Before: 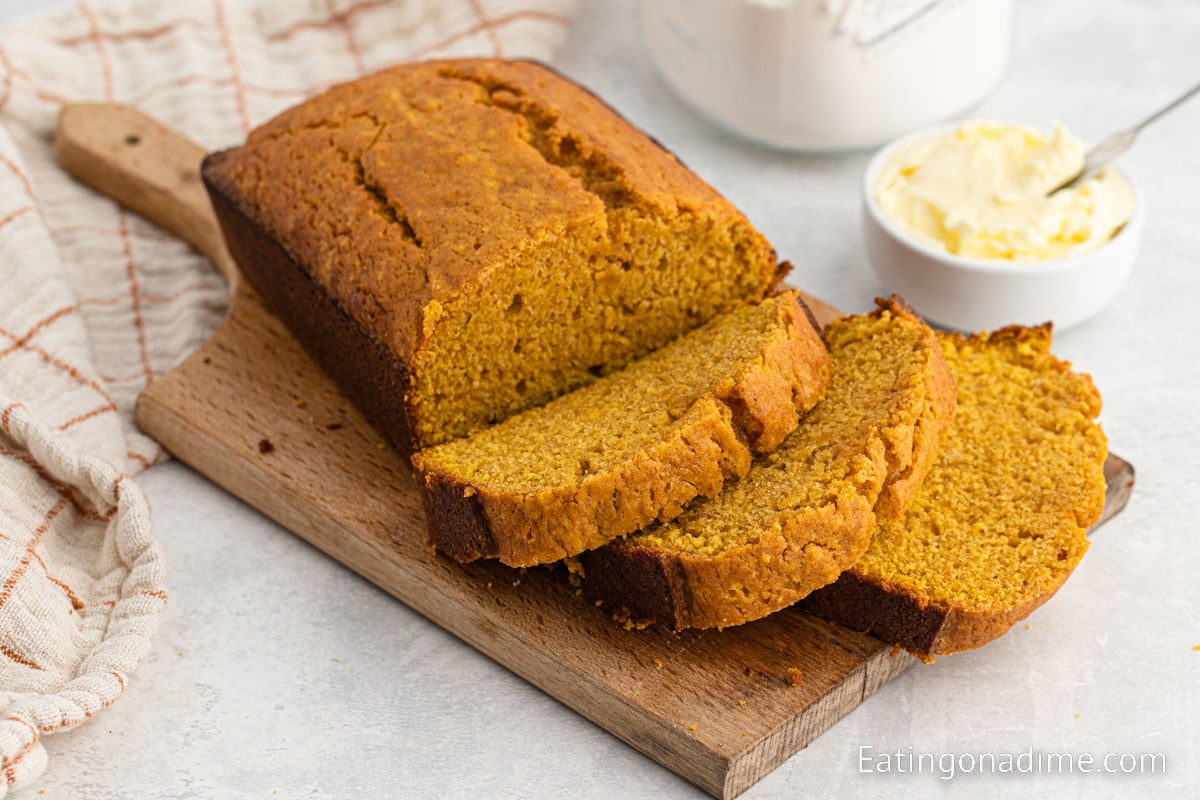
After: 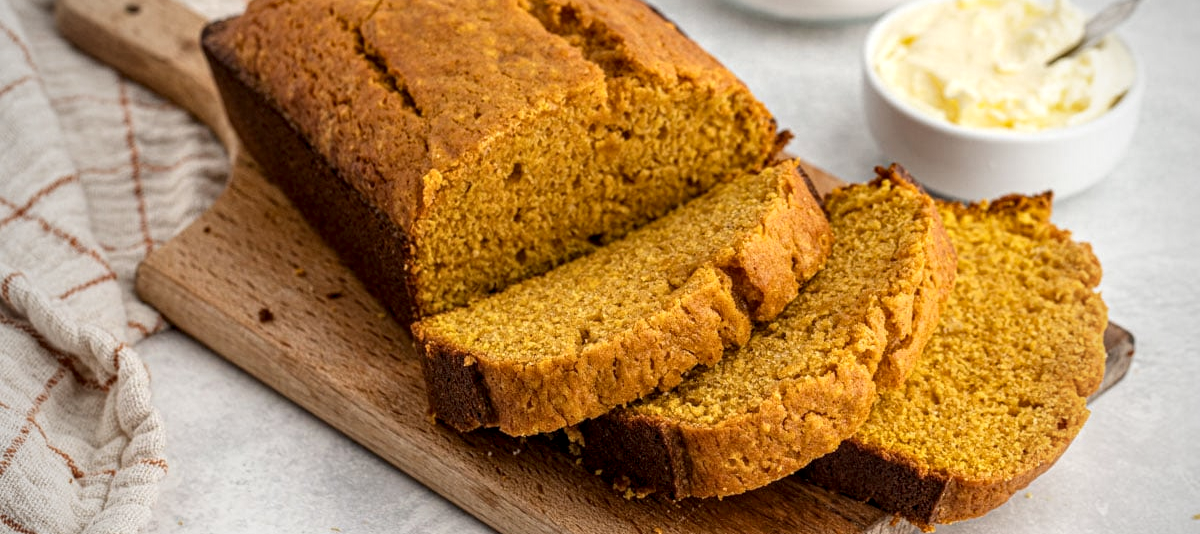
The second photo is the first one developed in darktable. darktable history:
vignetting: fall-off start 73.18%
crop: top 16.493%, bottom 16.69%
local contrast: highlights 61%, detail 143%, midtone range 0.429
